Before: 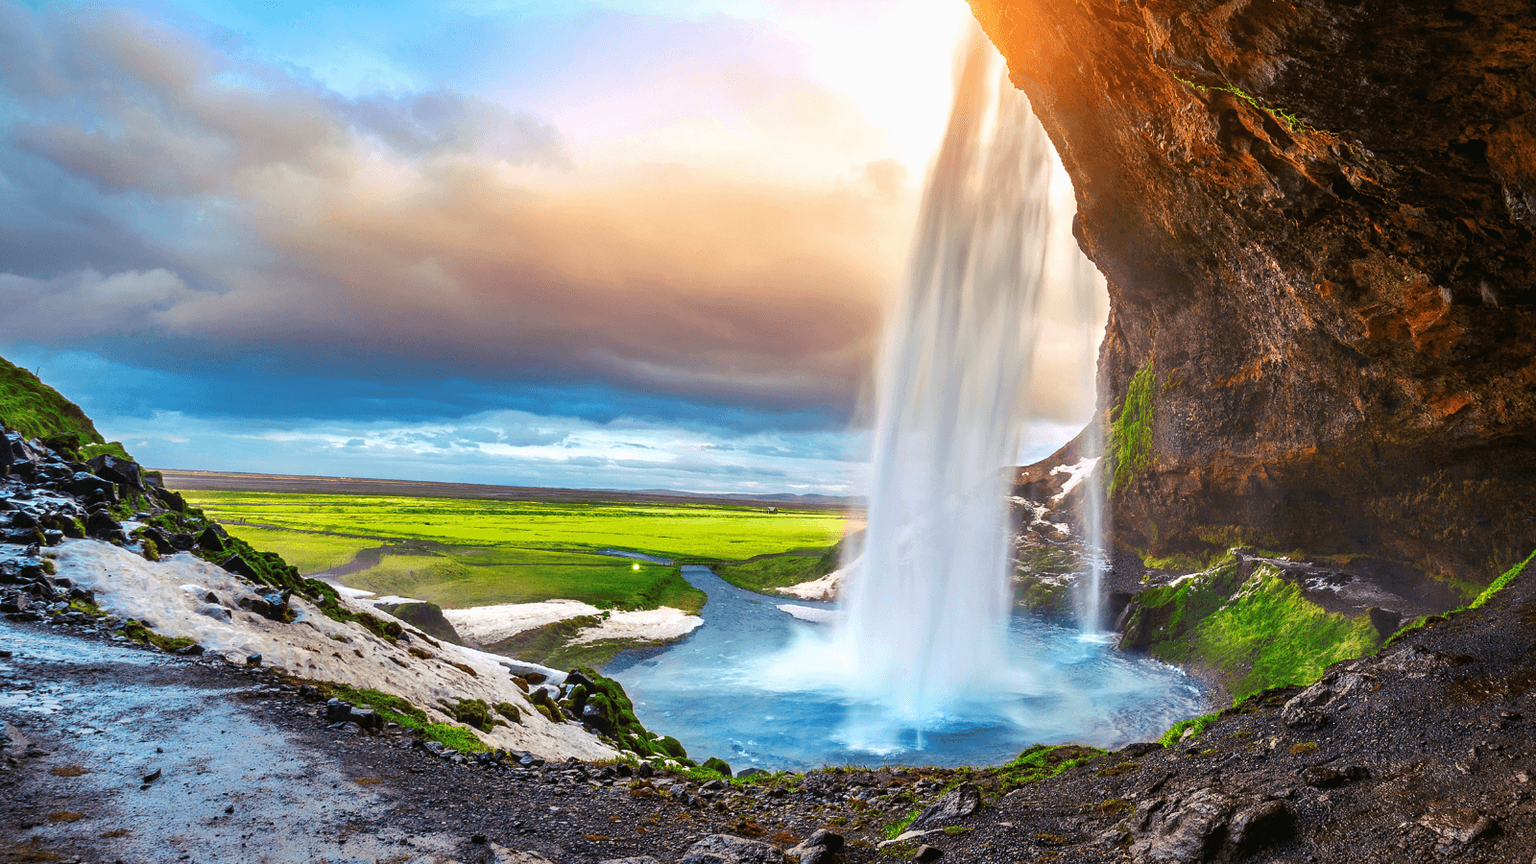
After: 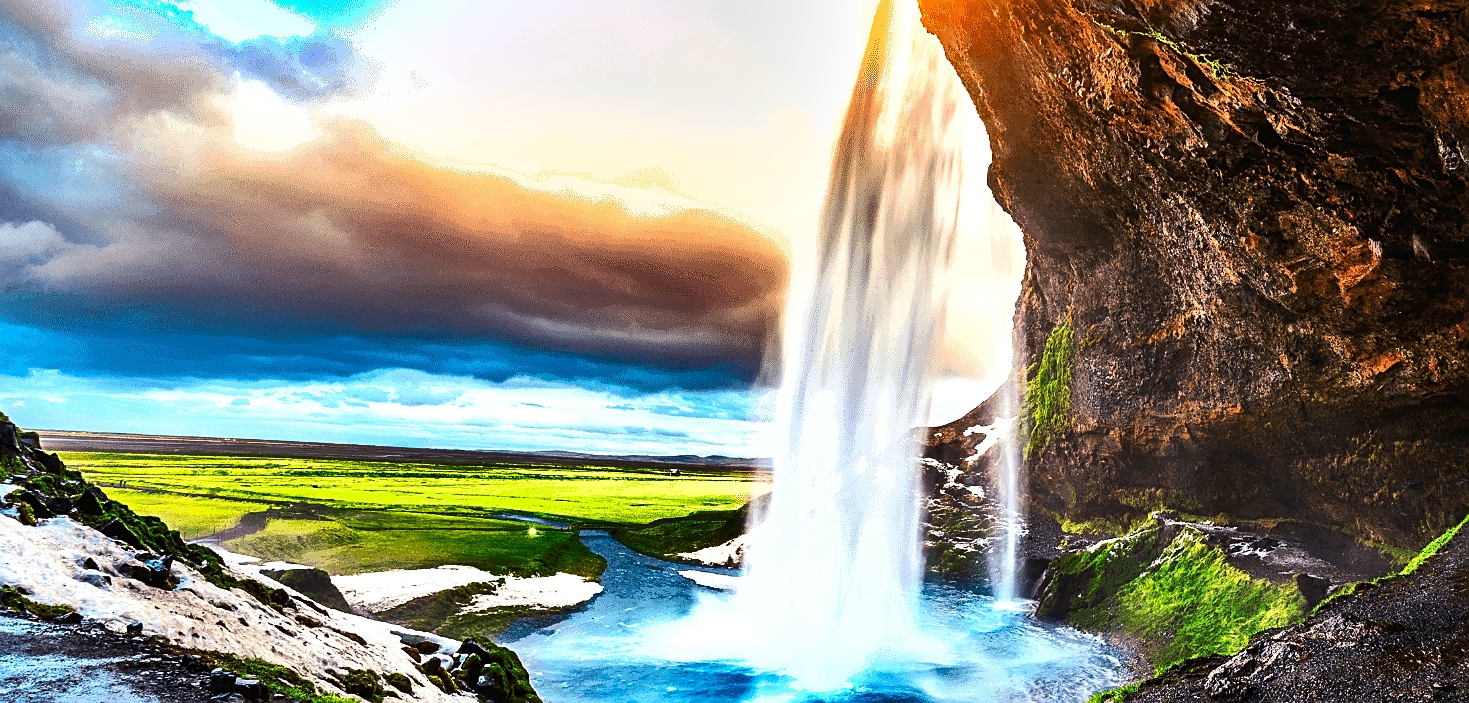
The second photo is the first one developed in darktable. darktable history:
sharpen: on, module defaults
exposure: exposure 0.2 EV, compensate exposure bias true, compensate highlight preservation false
crop: left 8.181%, top 6.581%, bottom 15.247%
tone equalizer: -8 EV -0.787 EV, -7 EV -0.704 EV, -6 EV -0.573 EV, -5 EV -0.408 EV, -3 EV 0.386 EV, -2 EV 0.6 EV, -1 EV 0.693 EV, +0 EV 0.728 EV, edges refinement/feathering 500, mask exposure compensation -1.57 EV, preserve details no
shadows and highlights: white point adjustment -3.56, highlights -63.4, highlights color adjustment 49.35%, soften with gaussian
tone curve: curves: ch0 [(0, 0) (0.08, 0.06) (0.17, 0.14) (0.5, 0.5) (0.83, 0.86) (0.92, 0.94) (1, 1)], color space Lab, linked channels, preserve colors none
